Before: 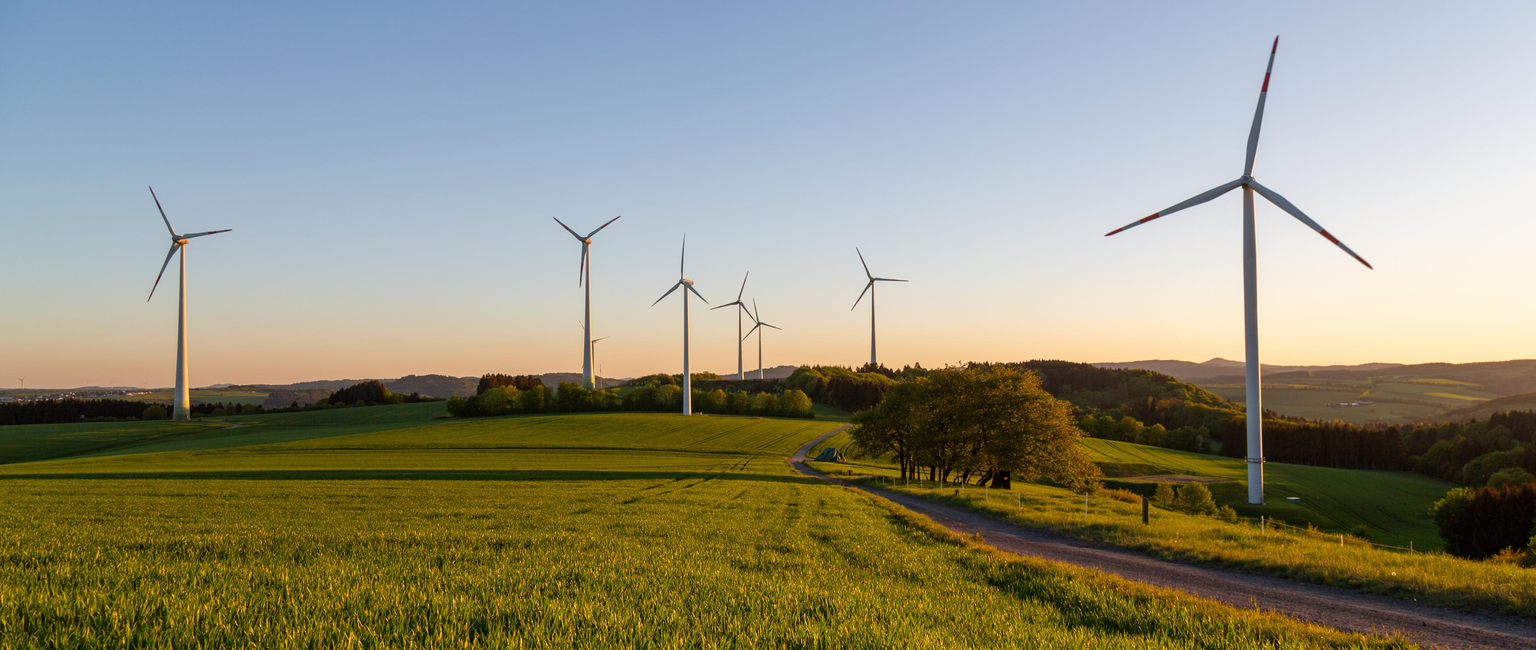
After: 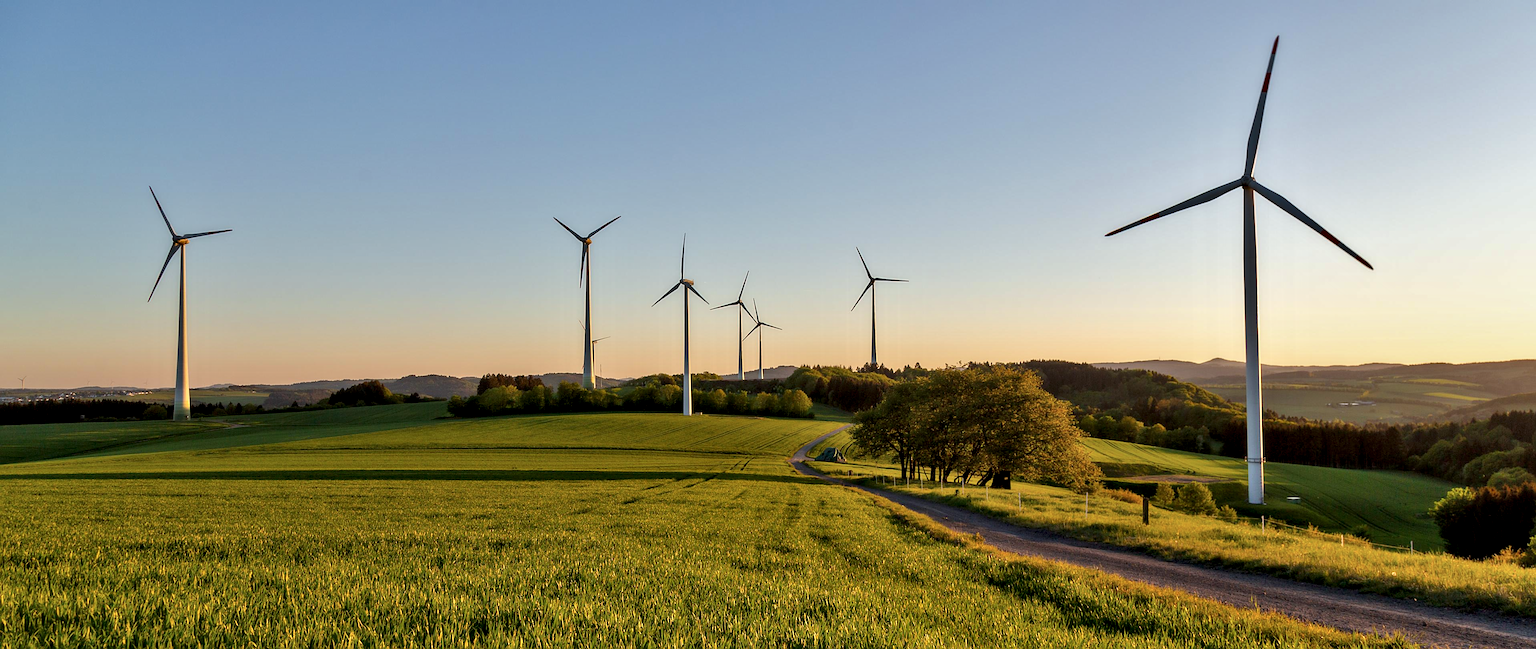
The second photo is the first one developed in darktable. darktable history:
contrast equalizer: y [[0.514, 0.573, 0.581, 0.508, 0.5, 0.5], [0.5 ×6], [0.5 ×6], [0 ×6], [0 ×6]]
shadows and highlights: soften with gaussian
white balance: red 0.978, blue 0.999
sharpen: amount 0.575
